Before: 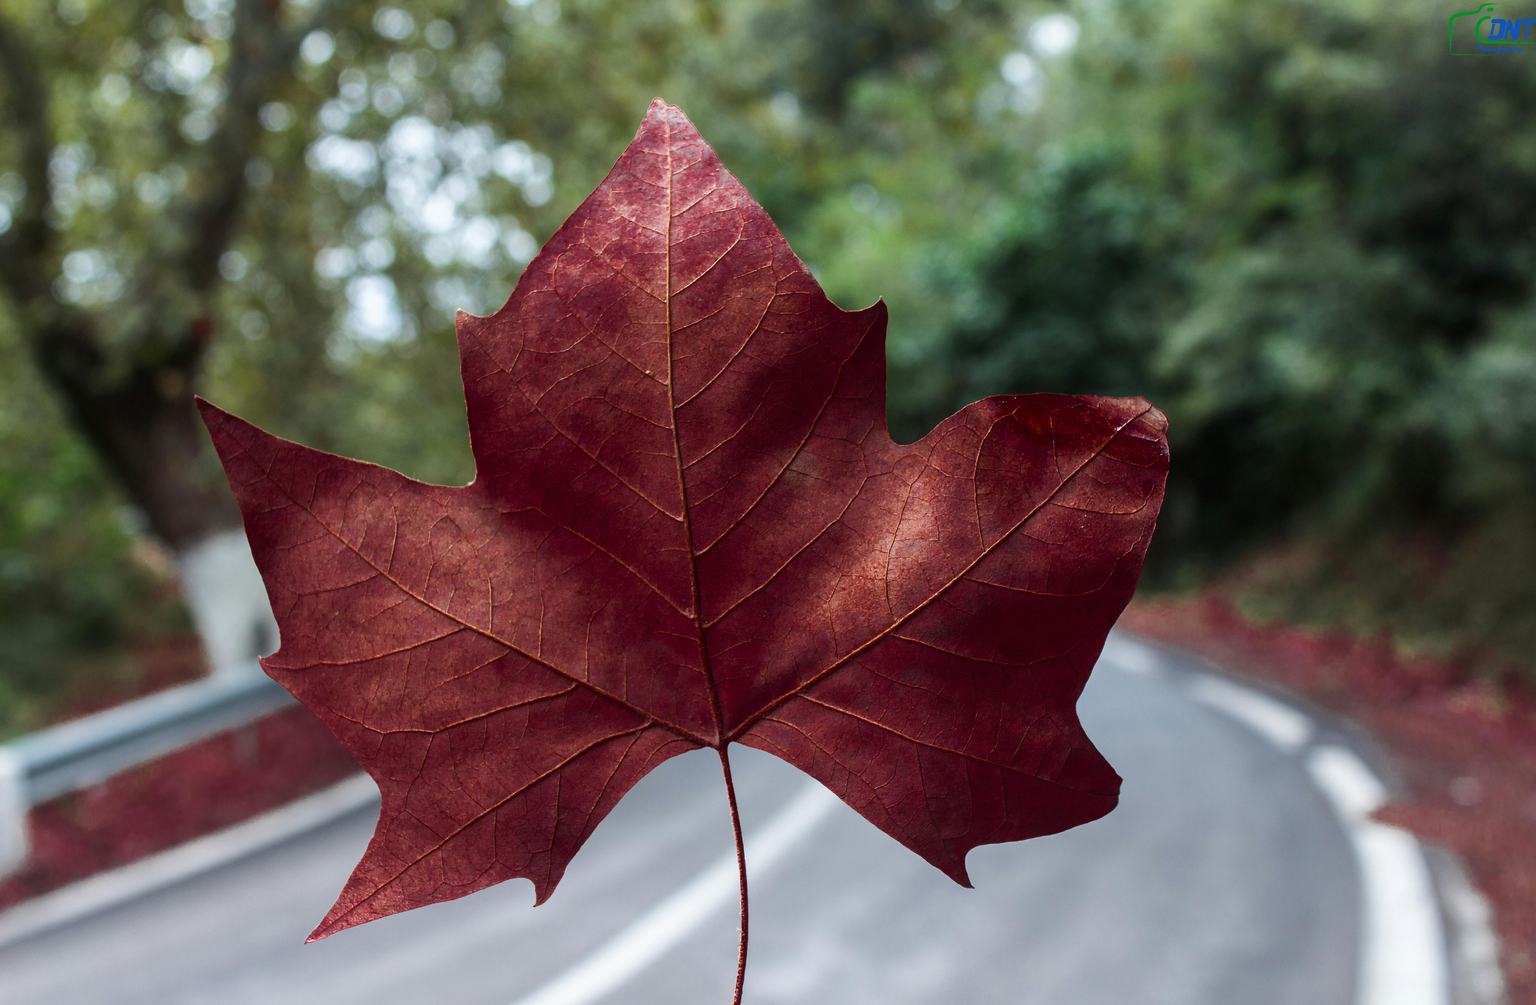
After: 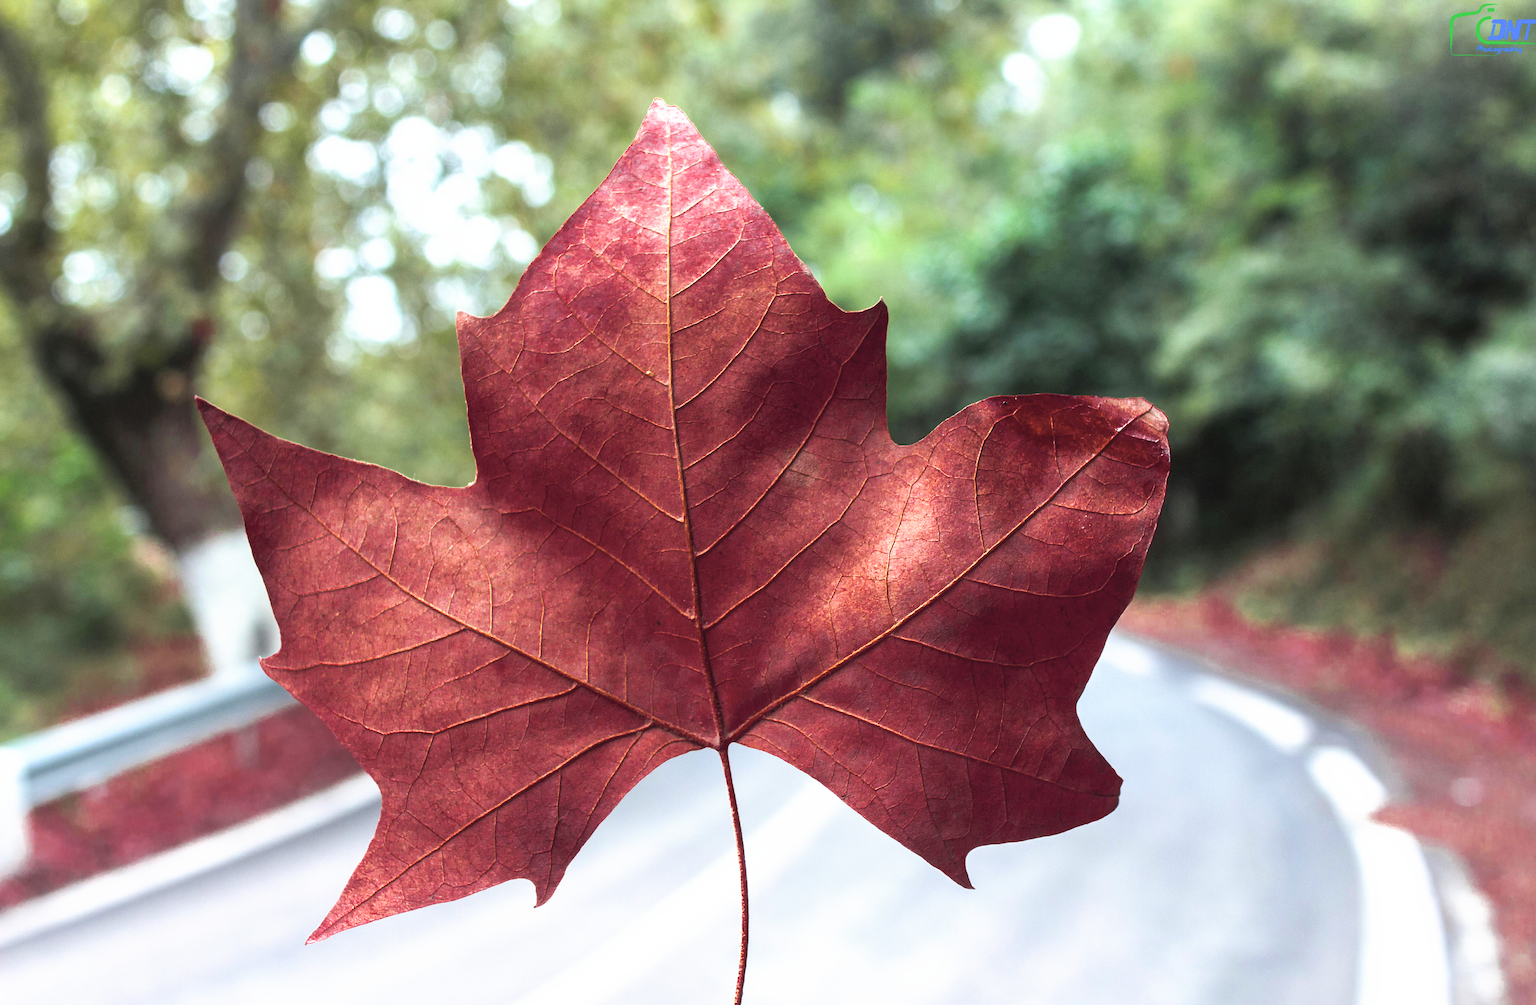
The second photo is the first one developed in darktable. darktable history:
contrast brightness saturation: brightness 0.136
tone curve: curves: ch0 [(0, 0) (0.003, 0.032) (0.011, 0.036) (0.025, 0.049) (0.044, 0.075) (0.069, 0.112) (0.1, 0.151) (0.136, 0.197) (0.177, 0.241) (0.224, 0.295) (0.277, 0.355) (0.335, 0.429) (0.399, 0.512) (0.468, 0.607) (0.543, 0.702) (0.623, 0.796) (0.709, 0.903) (0.801, 0.987) (0.898, 0.997) (1, 1)], preserve colors none
